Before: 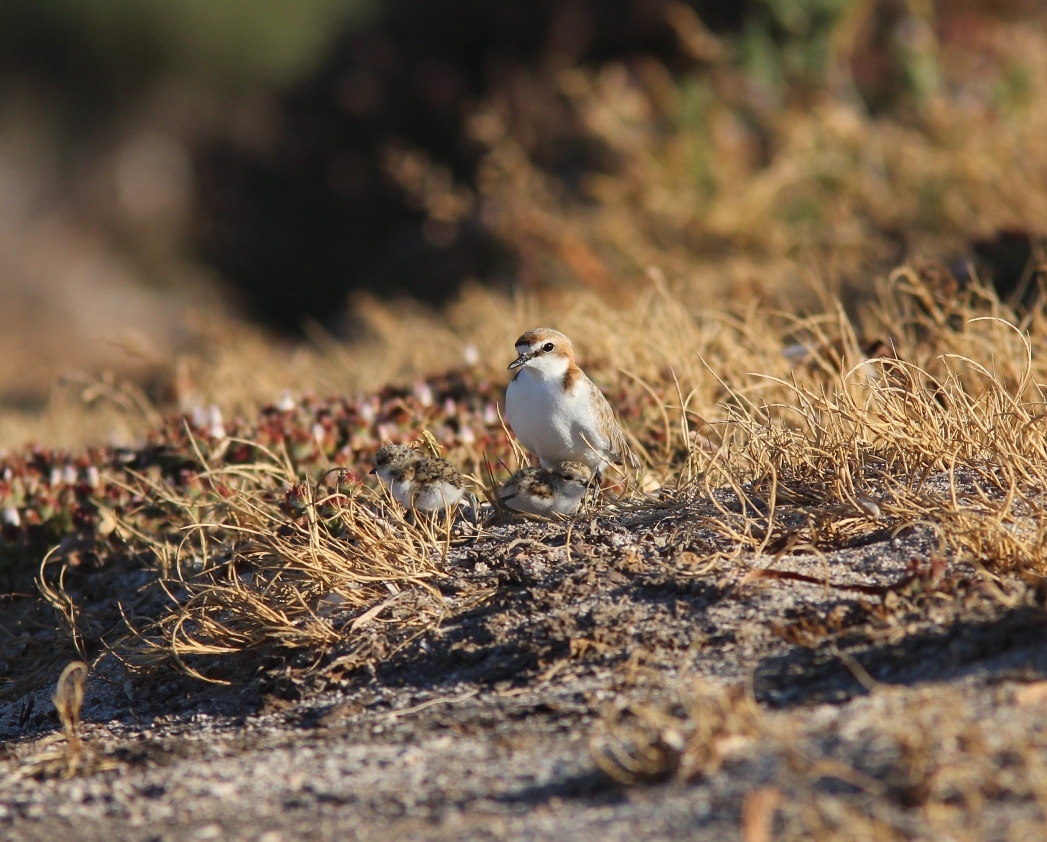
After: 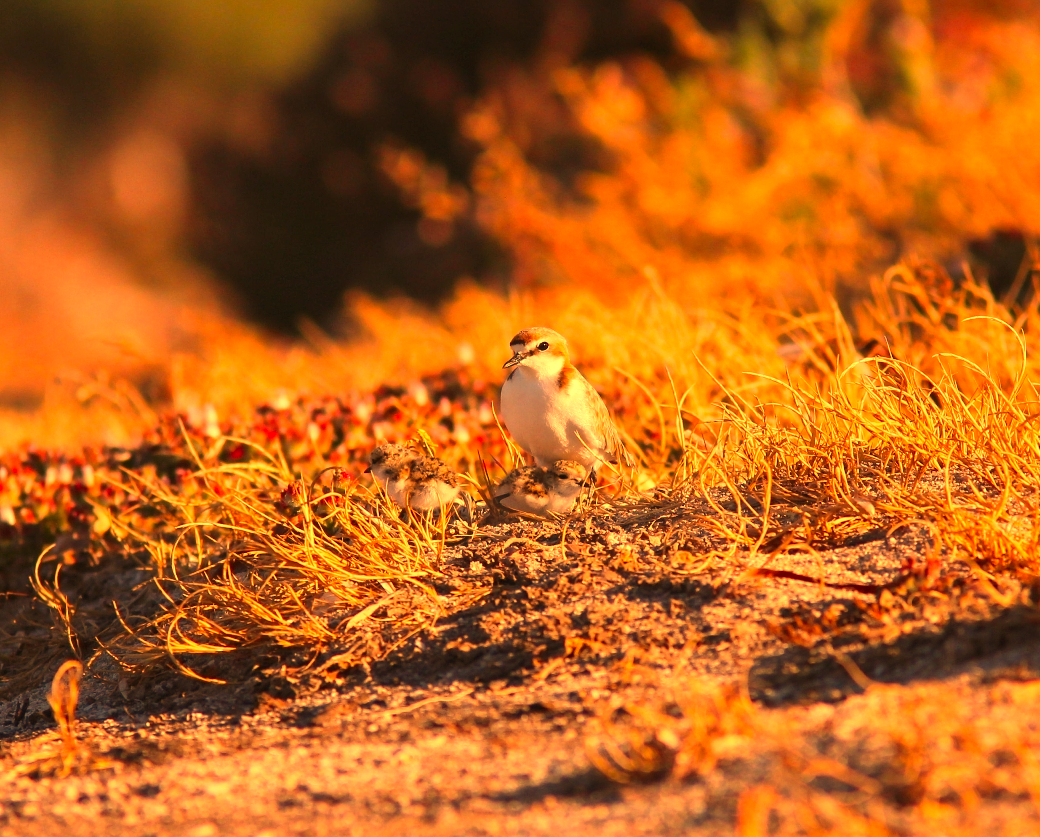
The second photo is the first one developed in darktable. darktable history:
color correction: saturation 1.34
crop and rotate: left 0.614%, top 0.179%, bottom 0.309%
exposure: exposure 0.4 EV, compensate highlight preservation false
white balance: red 1.467, blue 0.684
